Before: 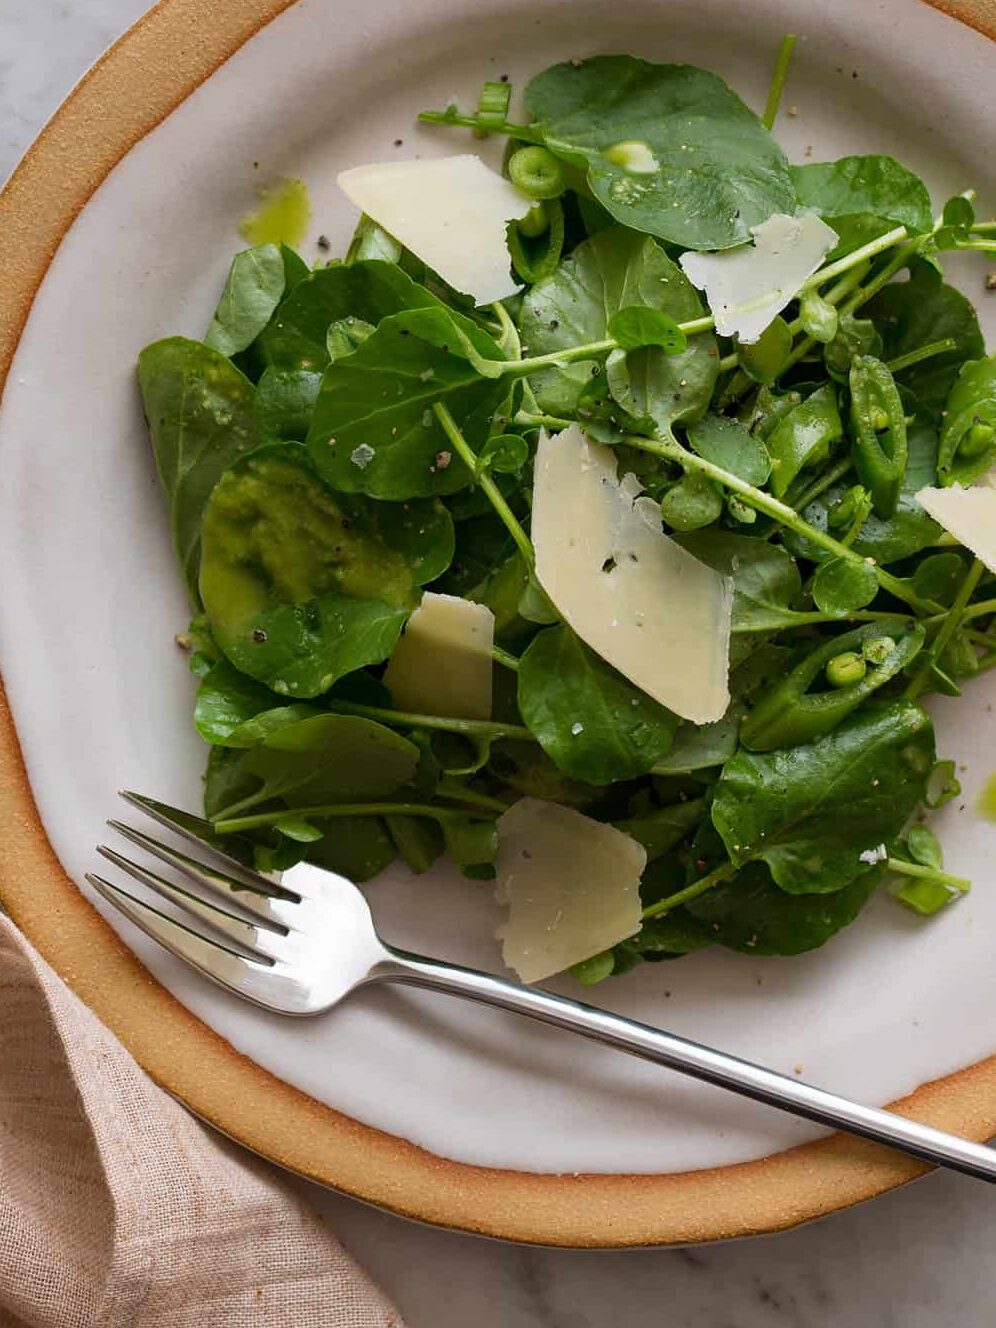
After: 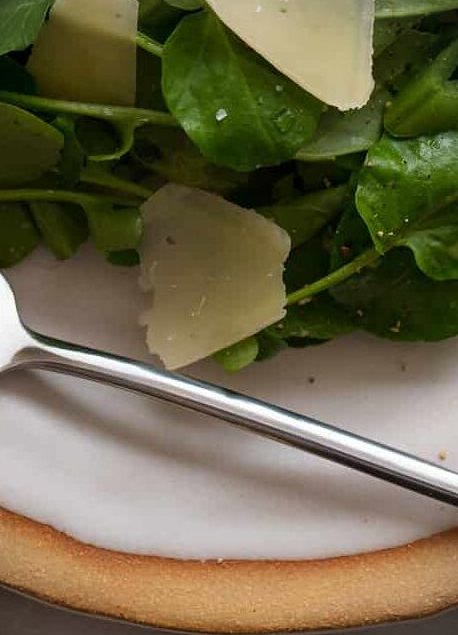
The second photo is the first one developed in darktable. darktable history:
crop: left 35.766%, top 46.277%, right 18.215%, bottom 5.897%
vignetting: fall-off start 91.3%
